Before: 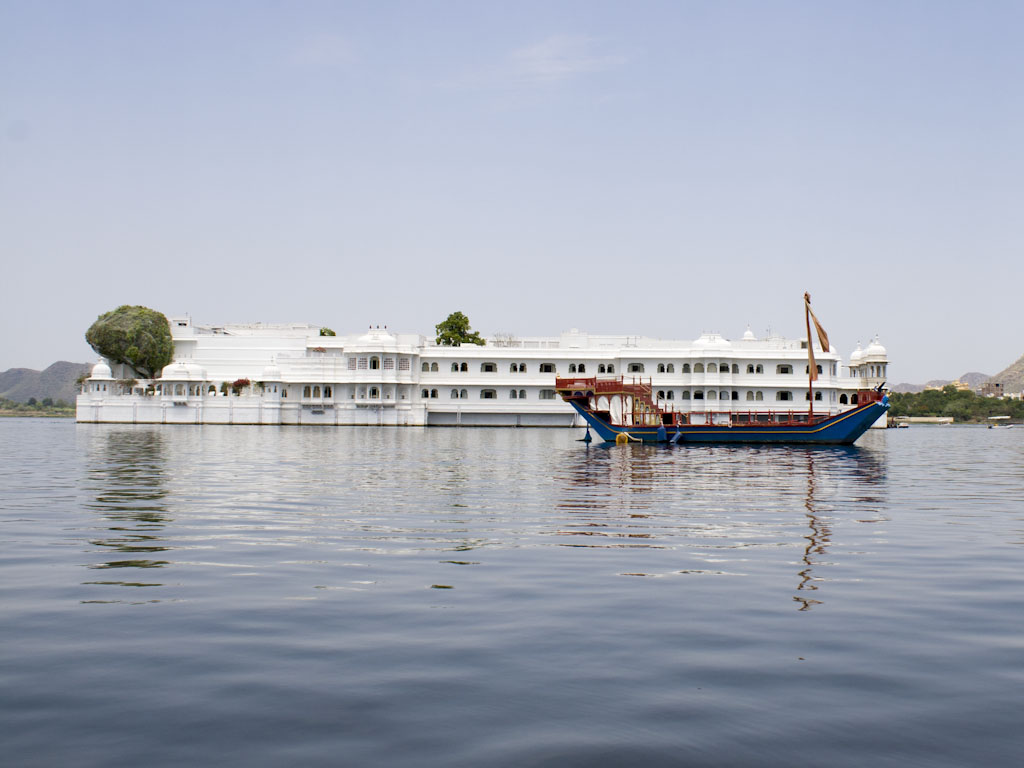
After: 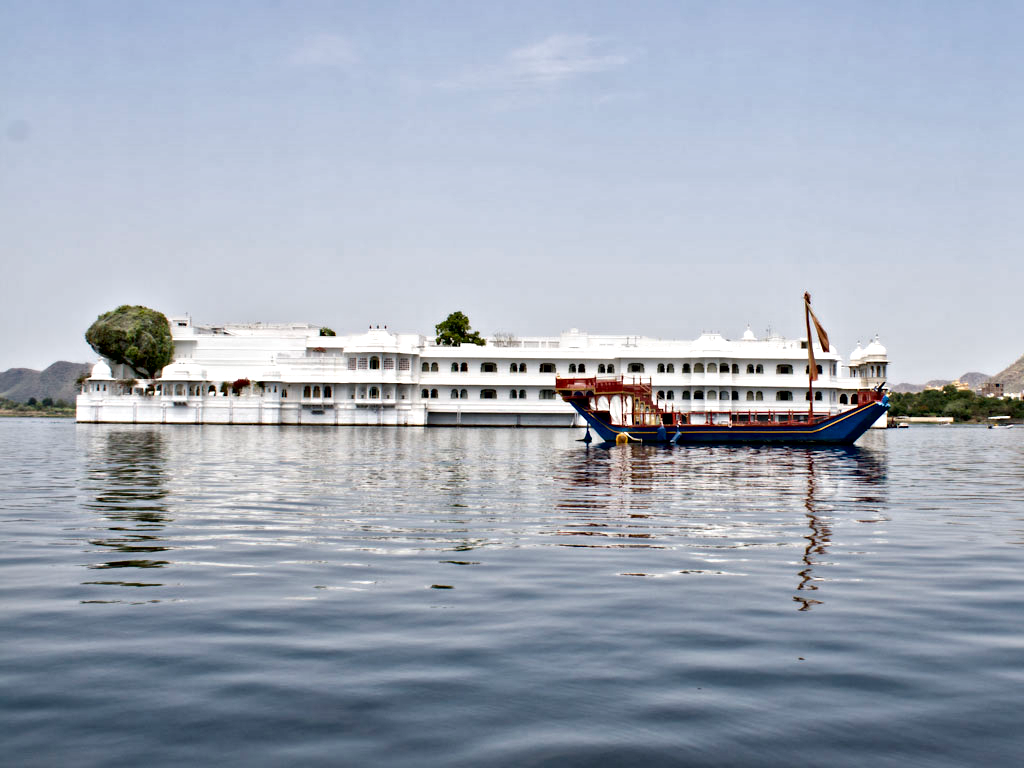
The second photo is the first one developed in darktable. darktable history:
local contrast: mode bilateral grid, contrast 20, coarseness 20, detail 150%, midtone range 0.2
contrast equalizer: y [[0.511, 0.558, 0.631, 0.632, 0.559, 0.512], [0.5 ×6], [0.5 ×6], [0 ×6], [0 ×6]] | blend: blend mode average, opacity 100%; mask: uniform (no mask)
